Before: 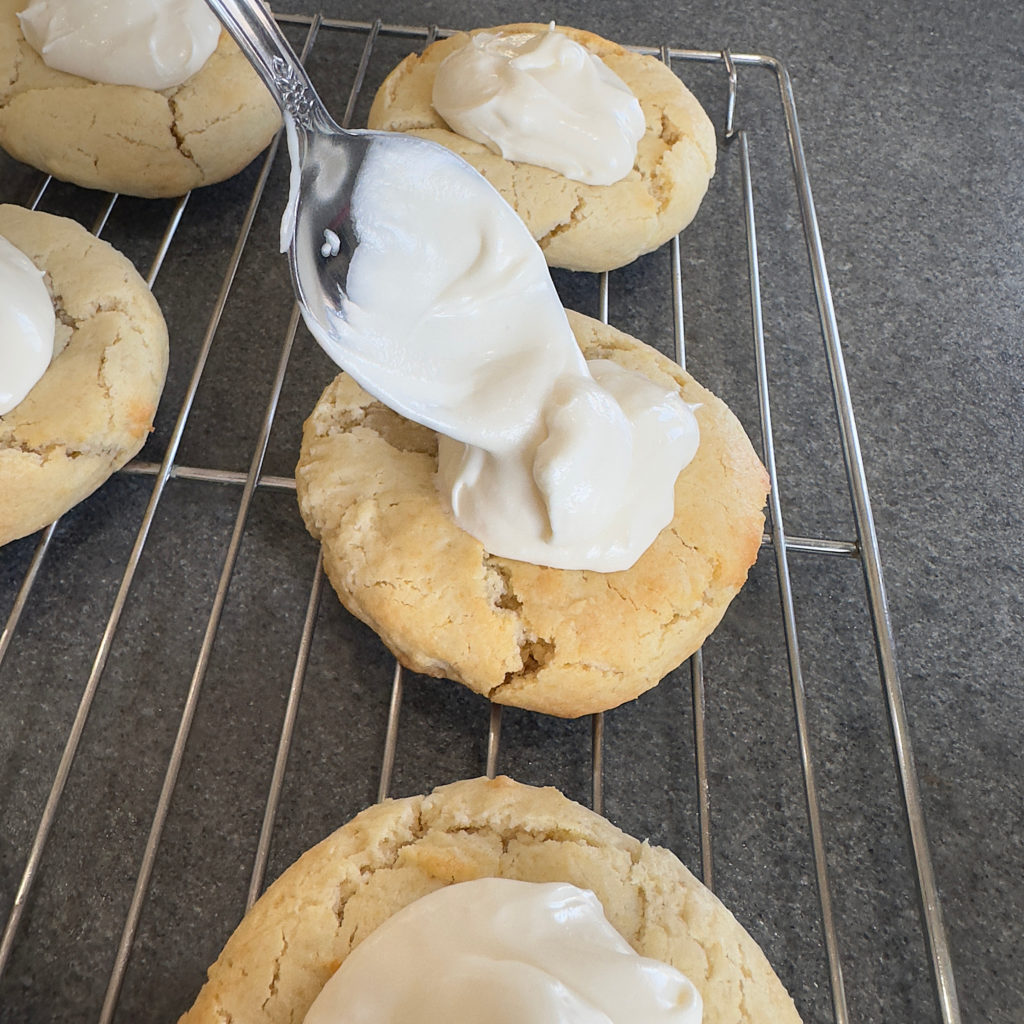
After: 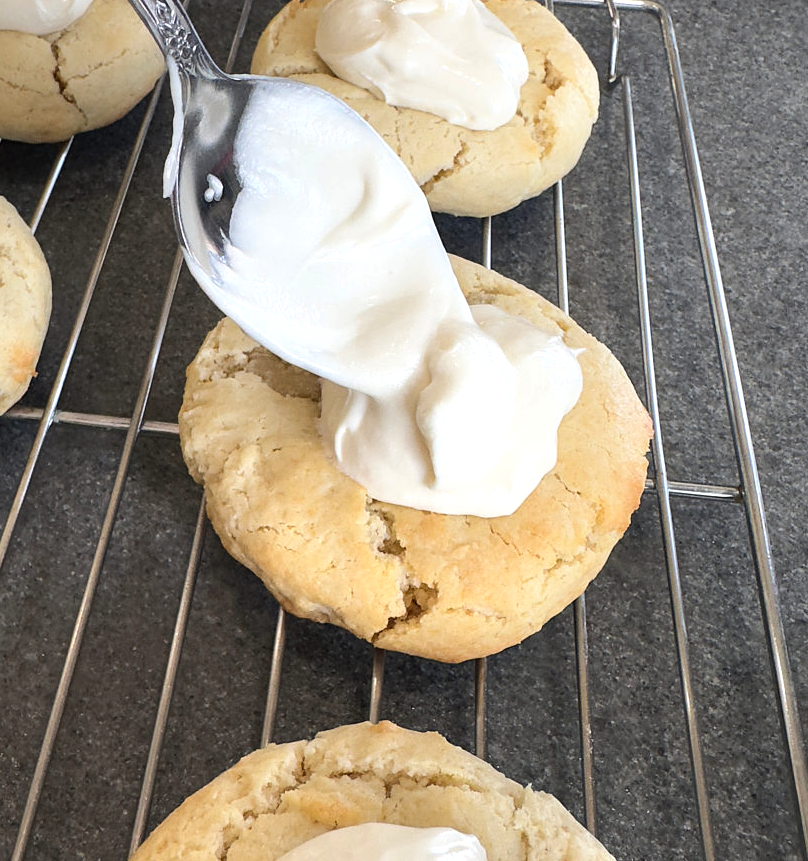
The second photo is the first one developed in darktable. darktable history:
crop: left 11.441%, top 5.415%, right 9.563%, bottom 10.44%
tone equalizer: -8 EV -0.444 EV, -7 EV -0.384 EV, -6 EV -0.33 EV, -5 EV -0.216 EV, -3 EV 0.24 EV, -2 EV 0.306 EV, -1 EV 0.401 EV, +0 EV 0.417 EV, edges refinement/feathering 500, mask exposure compensation -1.57 EV, preserve details no
